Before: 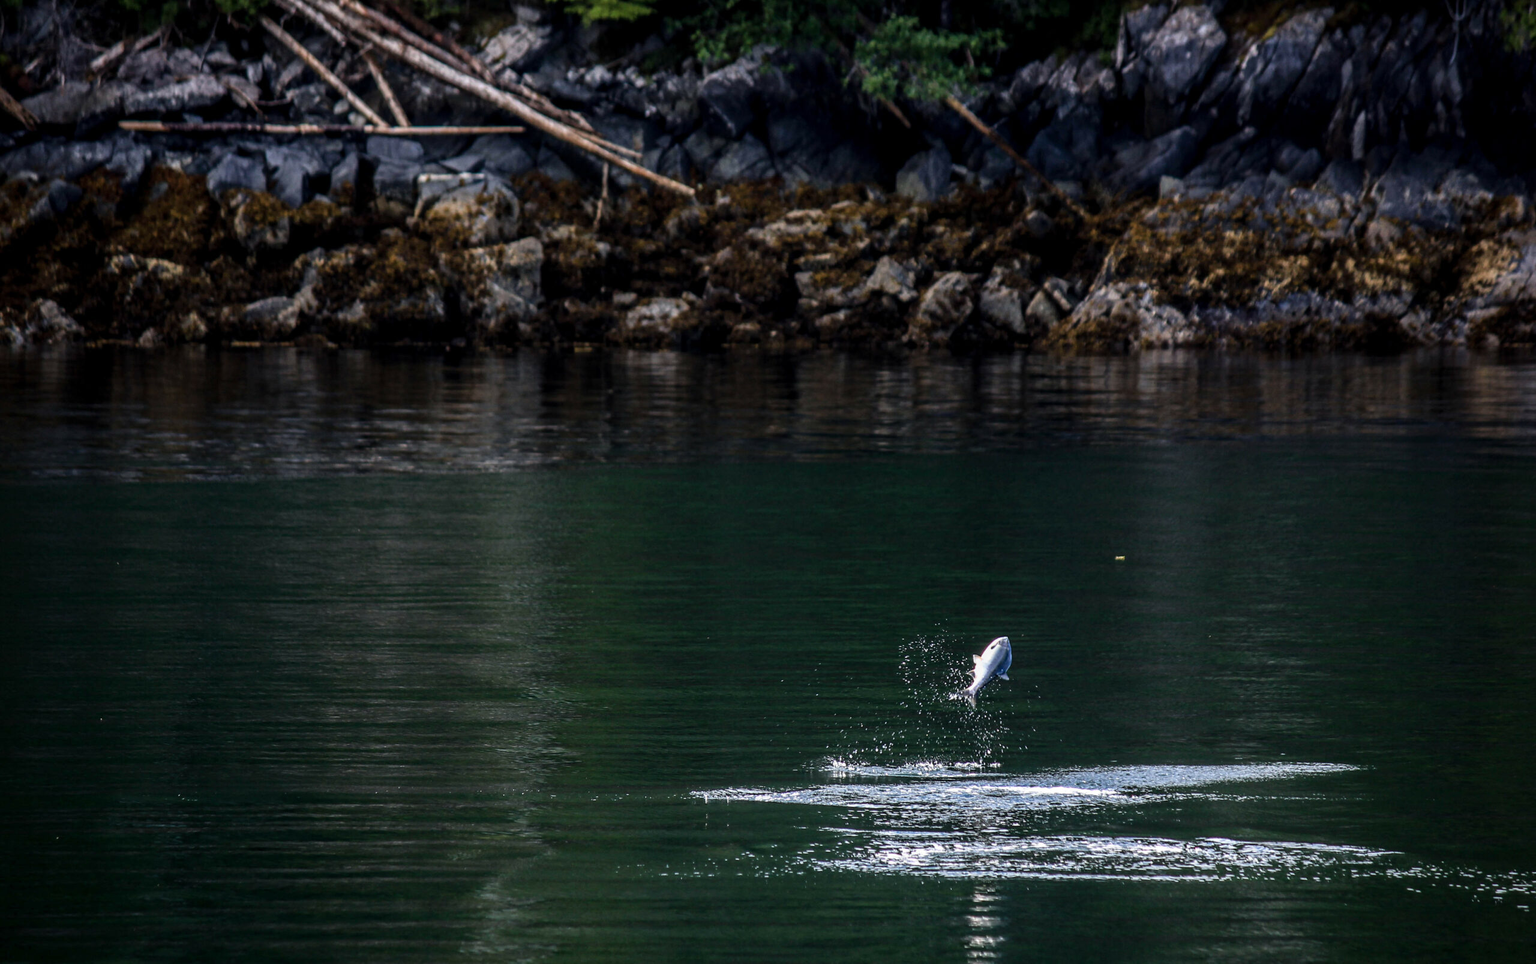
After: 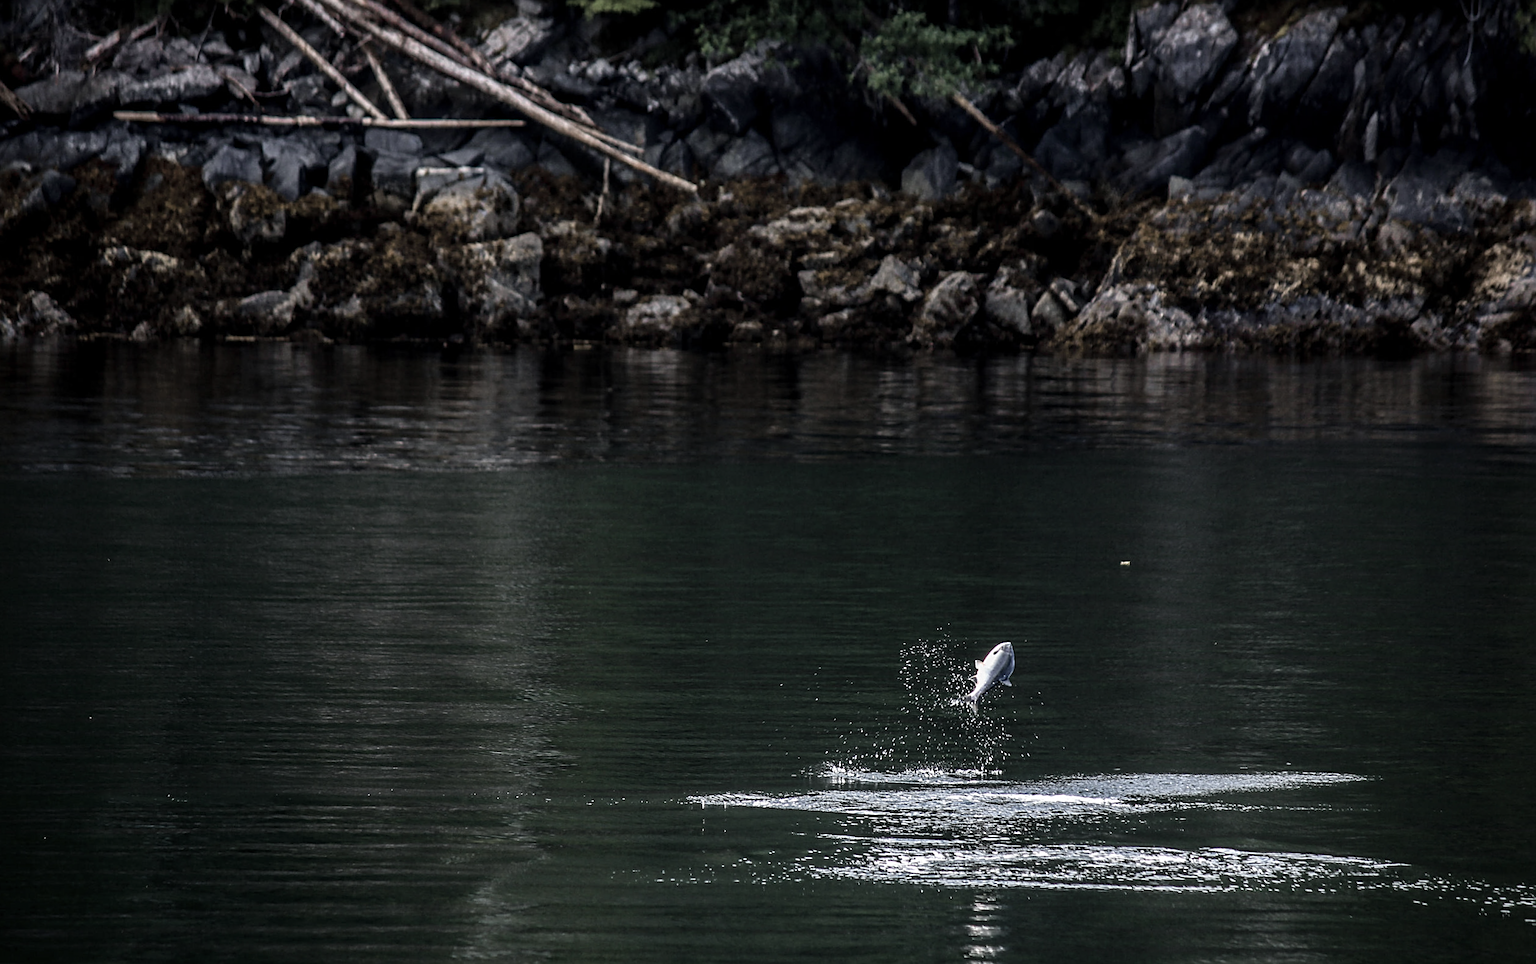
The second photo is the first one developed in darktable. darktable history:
sharpen: on, module defaults
crop and rotate: angle -0.5°
color zones: curves: ch0 [(0, 0.6) (0.129, 0.585) (0.193, 0.596) (0.429, 0.5) (0.571, 0.5) (0.714, 0.5) (0.857, 0.5) (1, 0.6)]; ch1 [(0, 0.453) (0.112, 0.245) (0.213, 0.252) (0.429, 0.233) (0.571, 0.231) (0.683, 0.242) (0.857, 0.296) (1, 0.453)]
